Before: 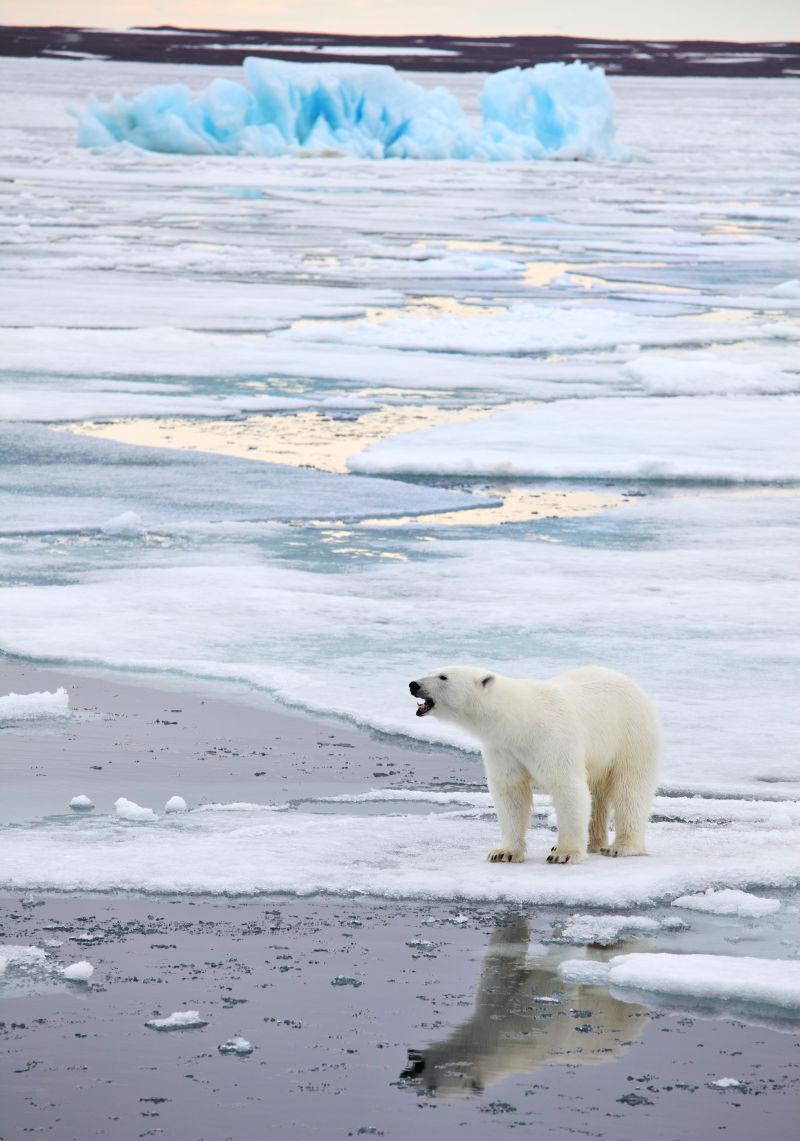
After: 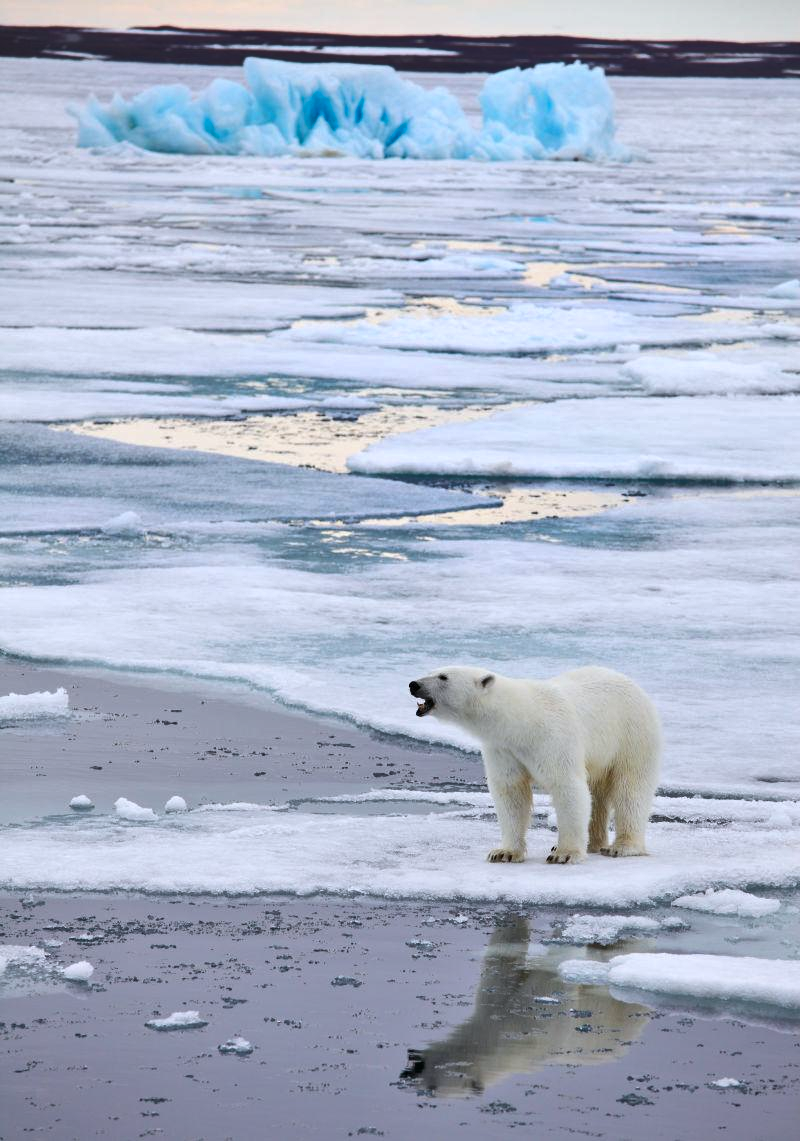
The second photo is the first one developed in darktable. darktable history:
sharpen: radius 2.883, amount 0.868, threshold 47.523
shadows and highlights: soften with gaussian
white balance: red 0.983, blue 1.036
rotate and perspective: automatic cropping off
